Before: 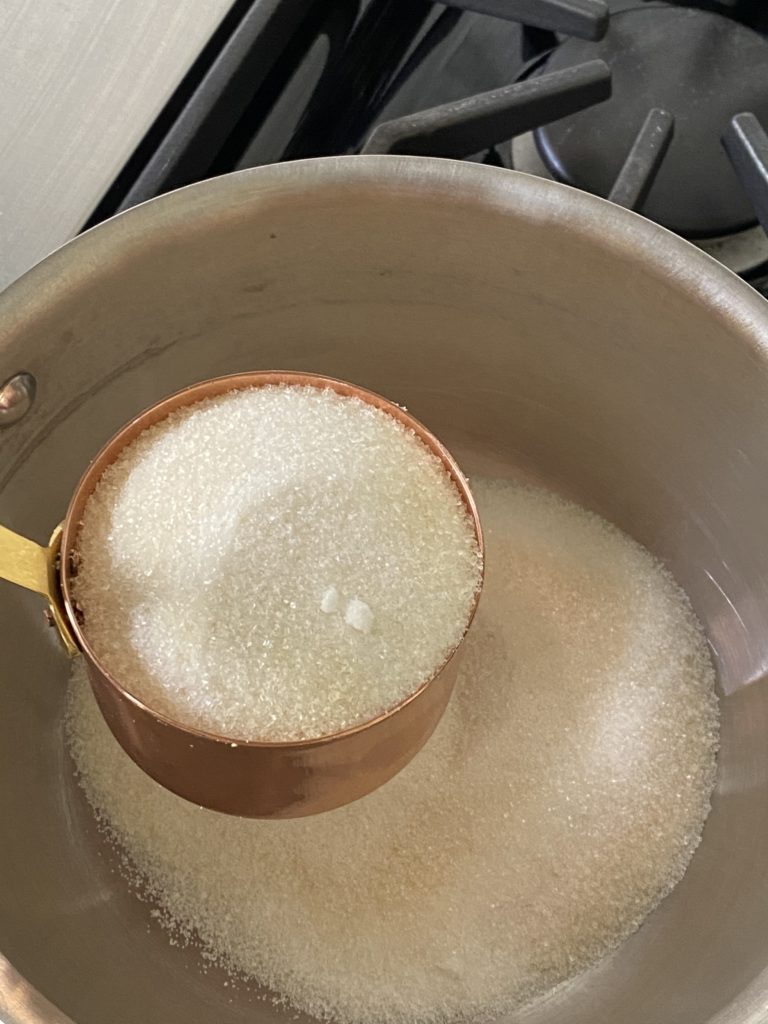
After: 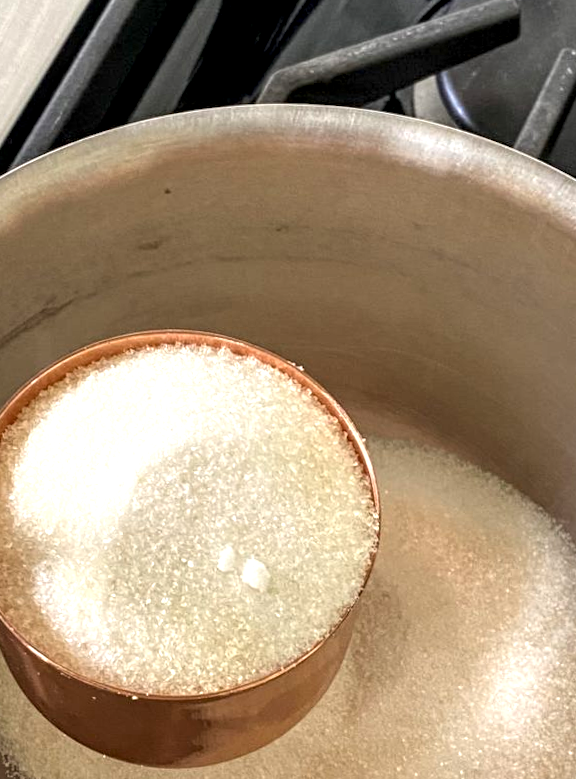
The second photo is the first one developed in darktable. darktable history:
rotate and perspective: rotation 0.074°, lens shift (vertical) 0.096, lens shift (horizontal) -0.041, crop left 0.043, crop right 0.952, crop top 0.024, crop bottom 0.979
white balance: emerald 1
crop and rotate: left 10.77%, top 5.1%, right 10.41%, bottom 16.76%
exposure: exposure 0.4 EV, compensate highlight preservation false
local contrast: highlights 60%, shadows 60%, detail 160%
